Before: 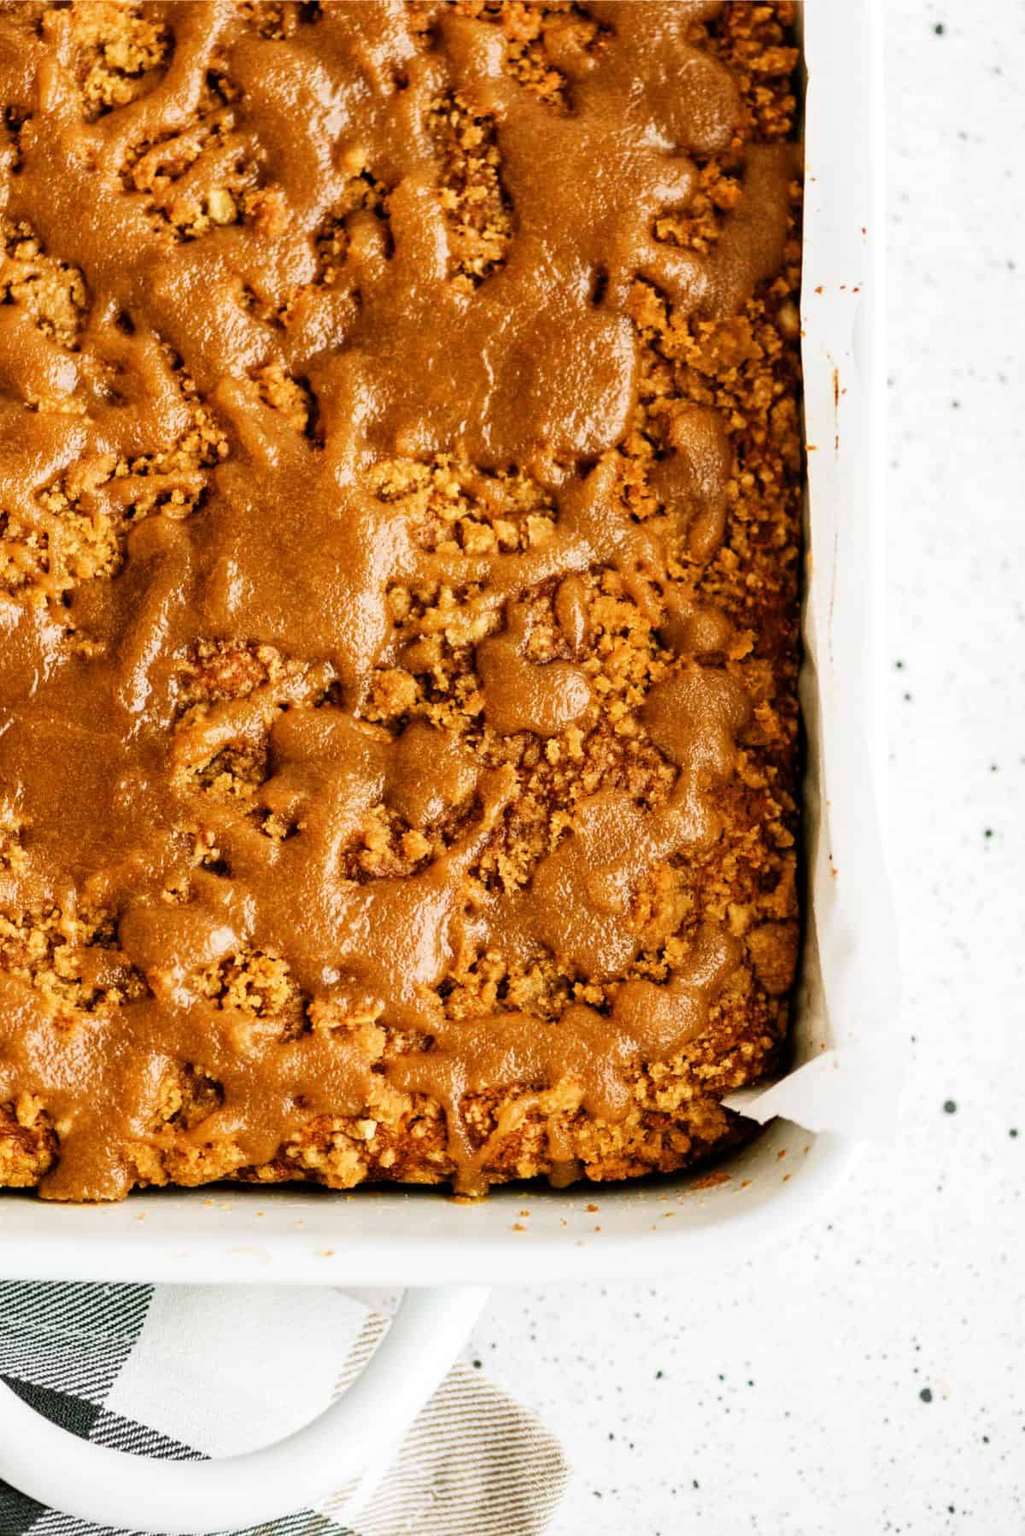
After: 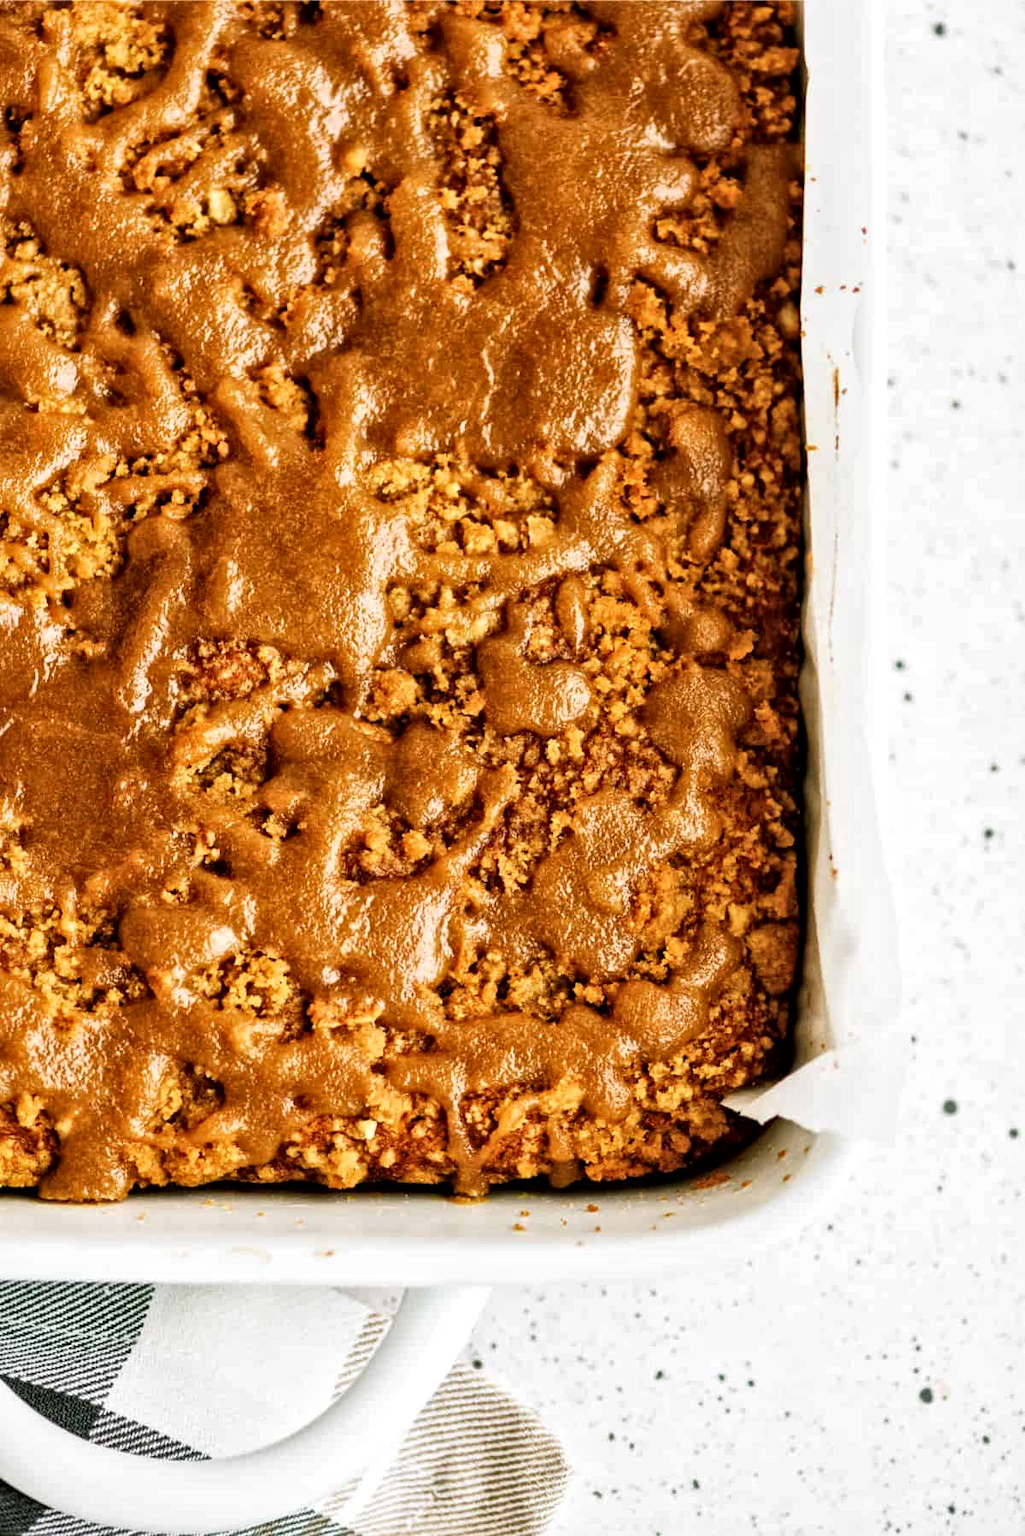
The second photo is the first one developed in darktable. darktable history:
local contrast: mode bilateral grid, contrast 21, coarseness 18, detail 163%, midtone range 0.2
